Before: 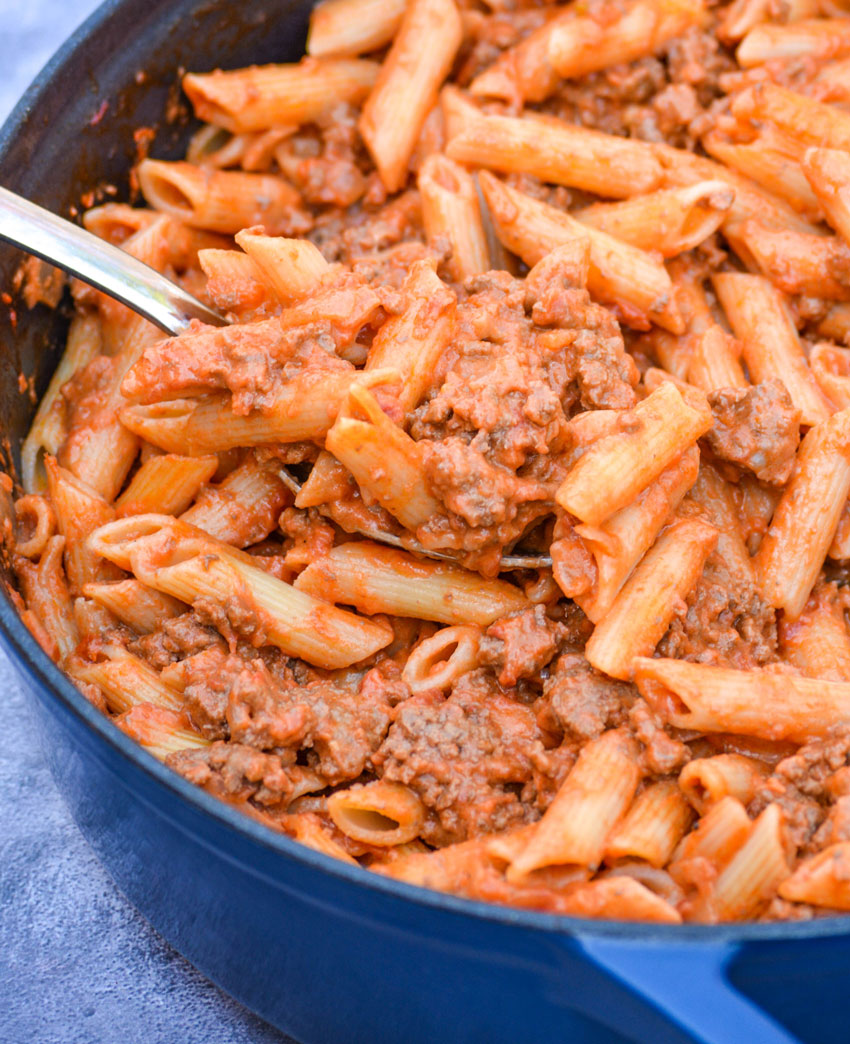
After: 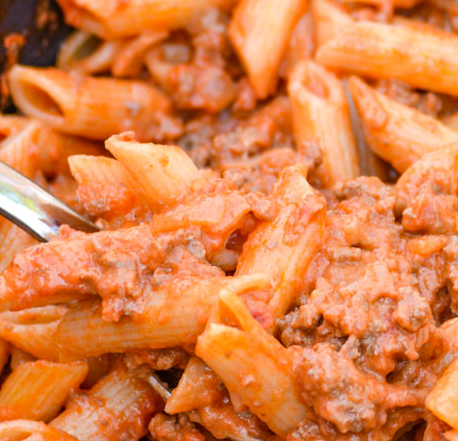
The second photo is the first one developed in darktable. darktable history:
haze removal: adaptive false
crop: left 15.306%, top 9.065%, right 30.789%, bottom 48.638%
